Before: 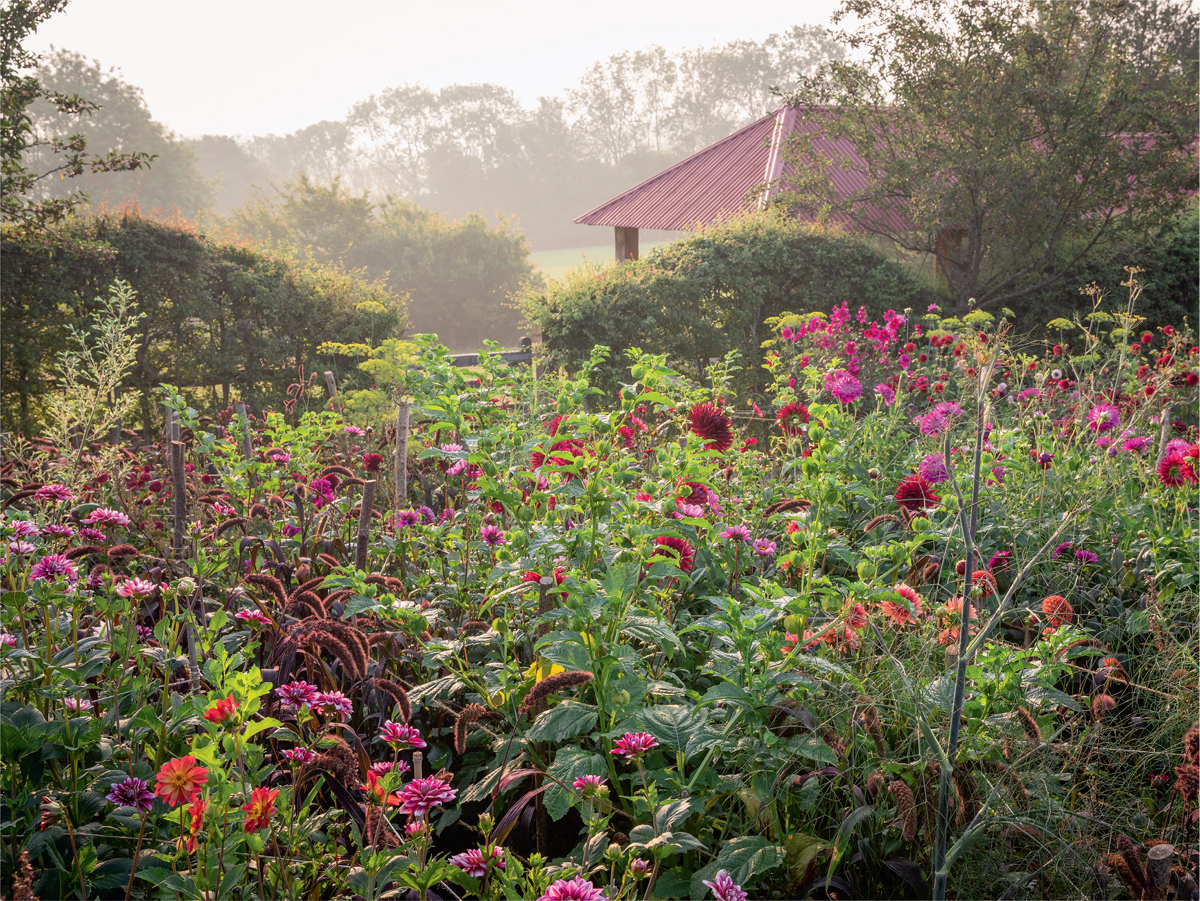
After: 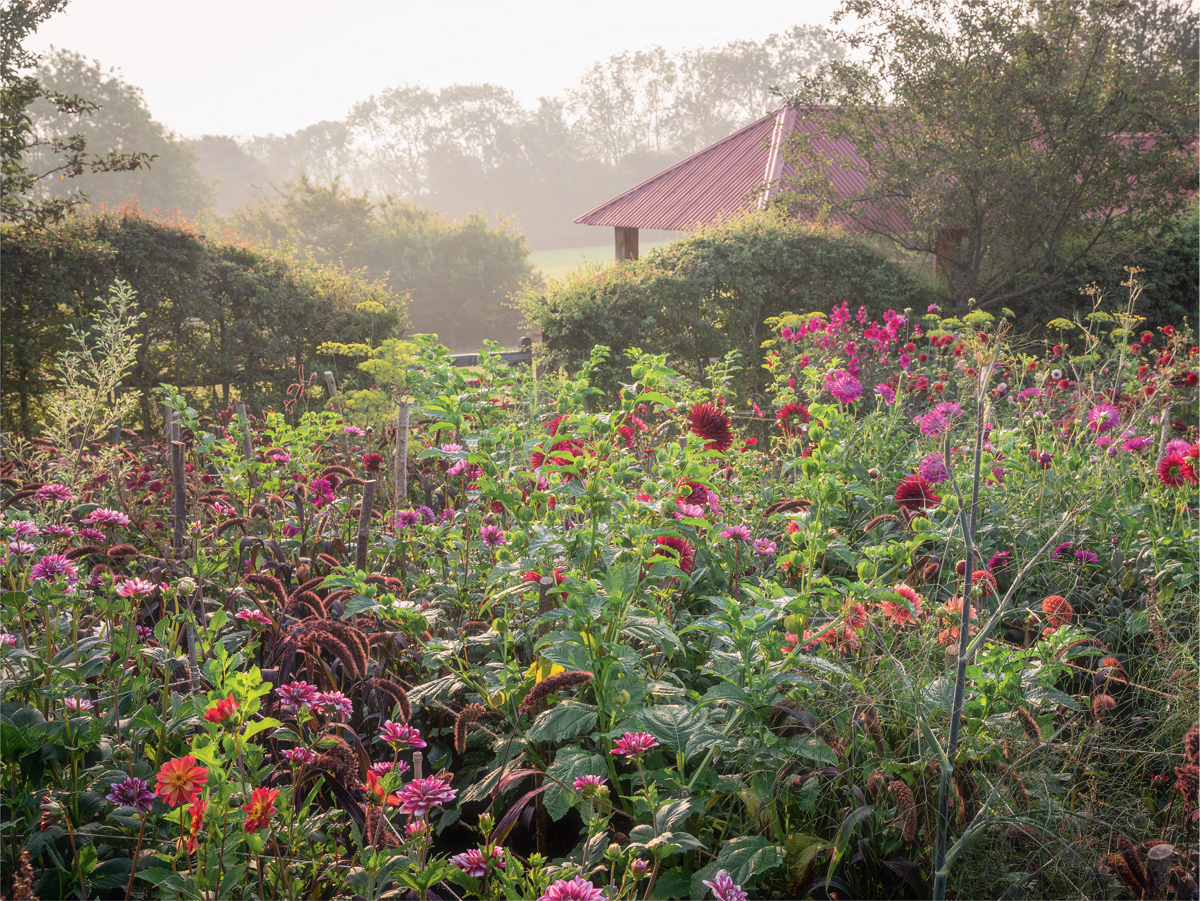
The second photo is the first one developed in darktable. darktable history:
haze removal: strength -0.062, compatibility mode true, adaptive false
